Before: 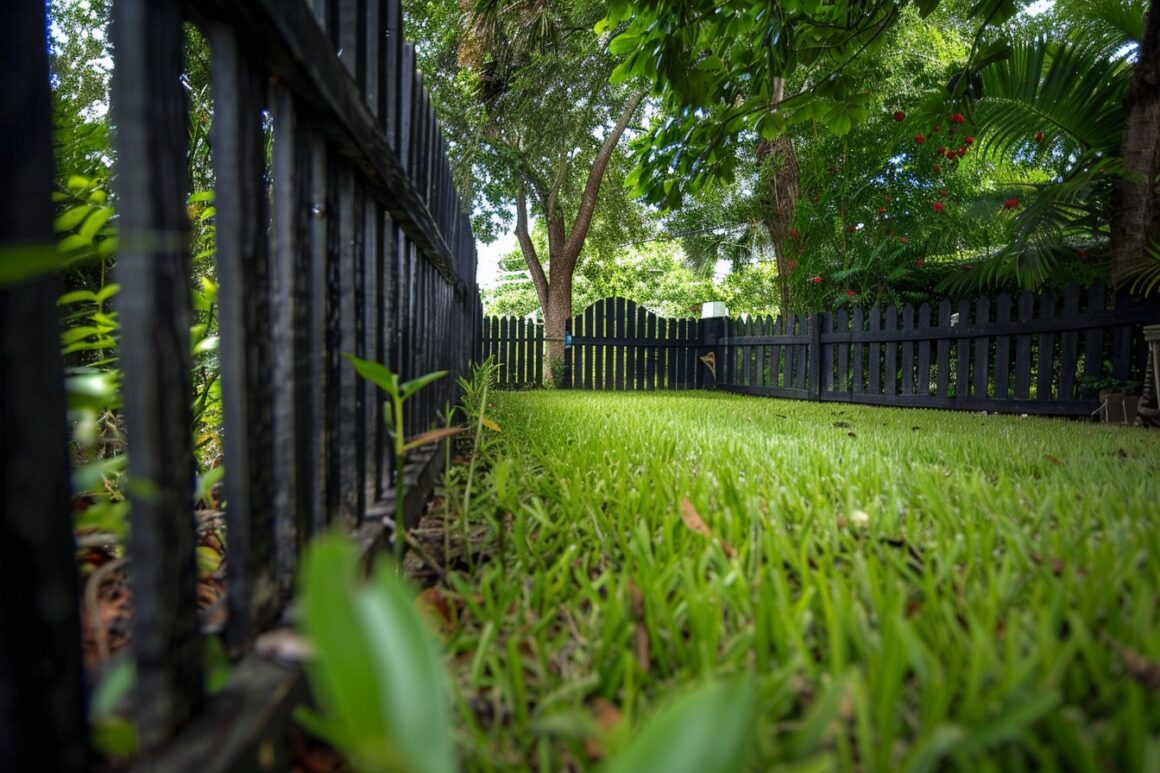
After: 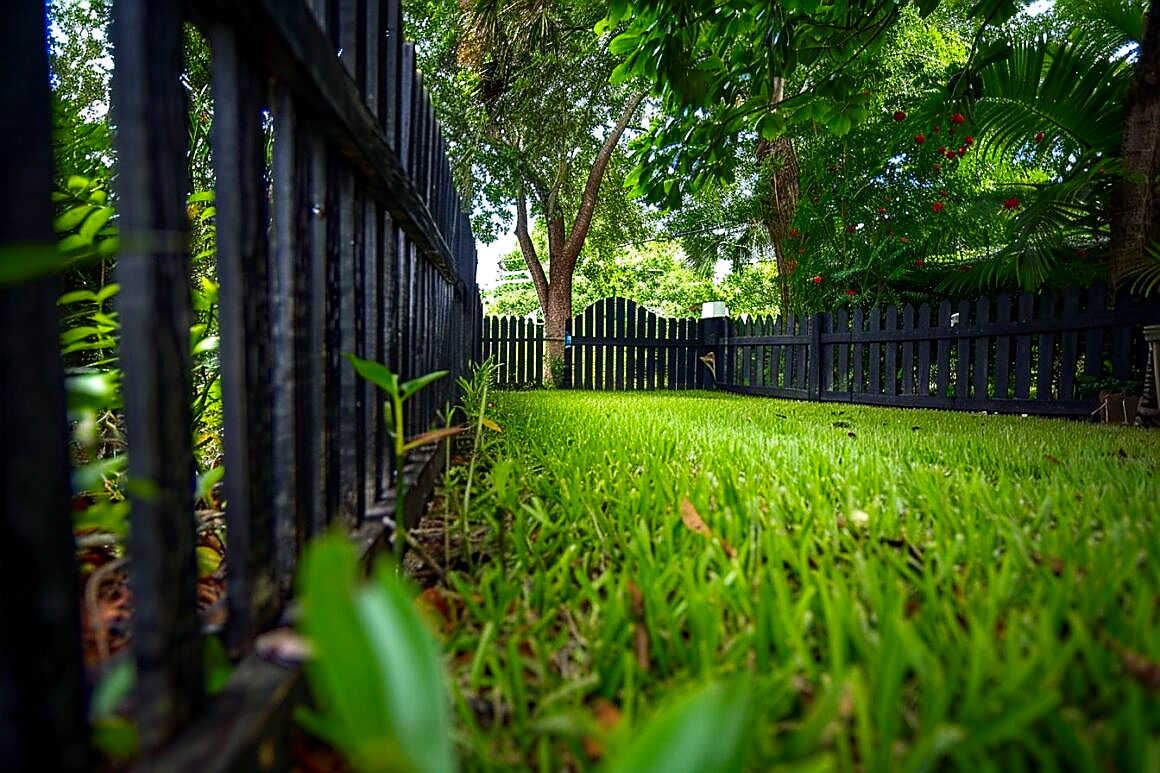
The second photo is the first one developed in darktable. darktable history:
sharpen: radius 1.4, amount 1.25, threshold 0.7
contrast brightness saturation: contrast 0.16, saturation 0.32
haze removal: compatibility mode true, adaptive false
